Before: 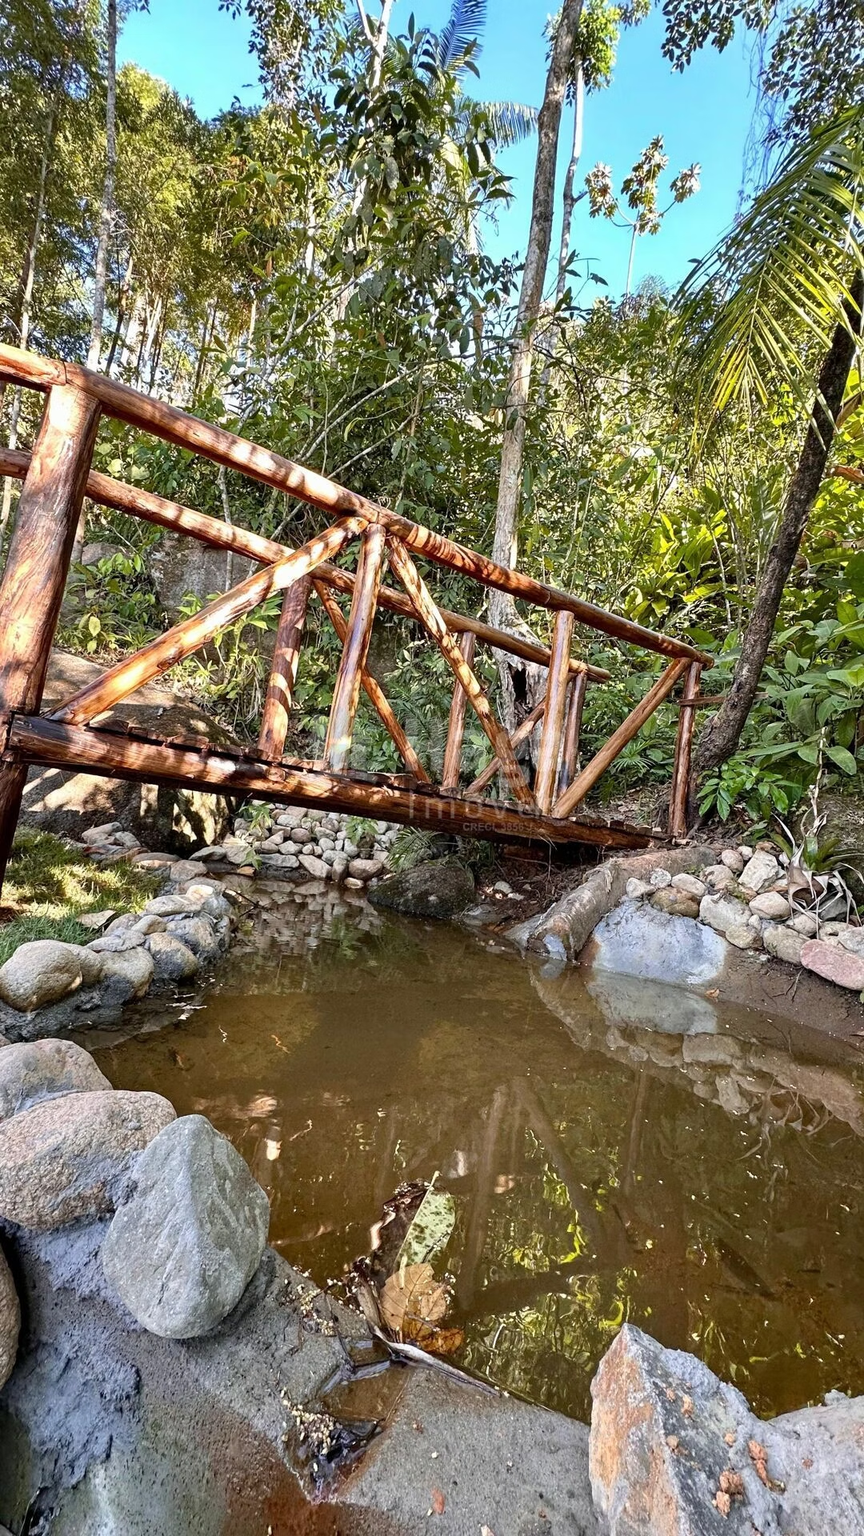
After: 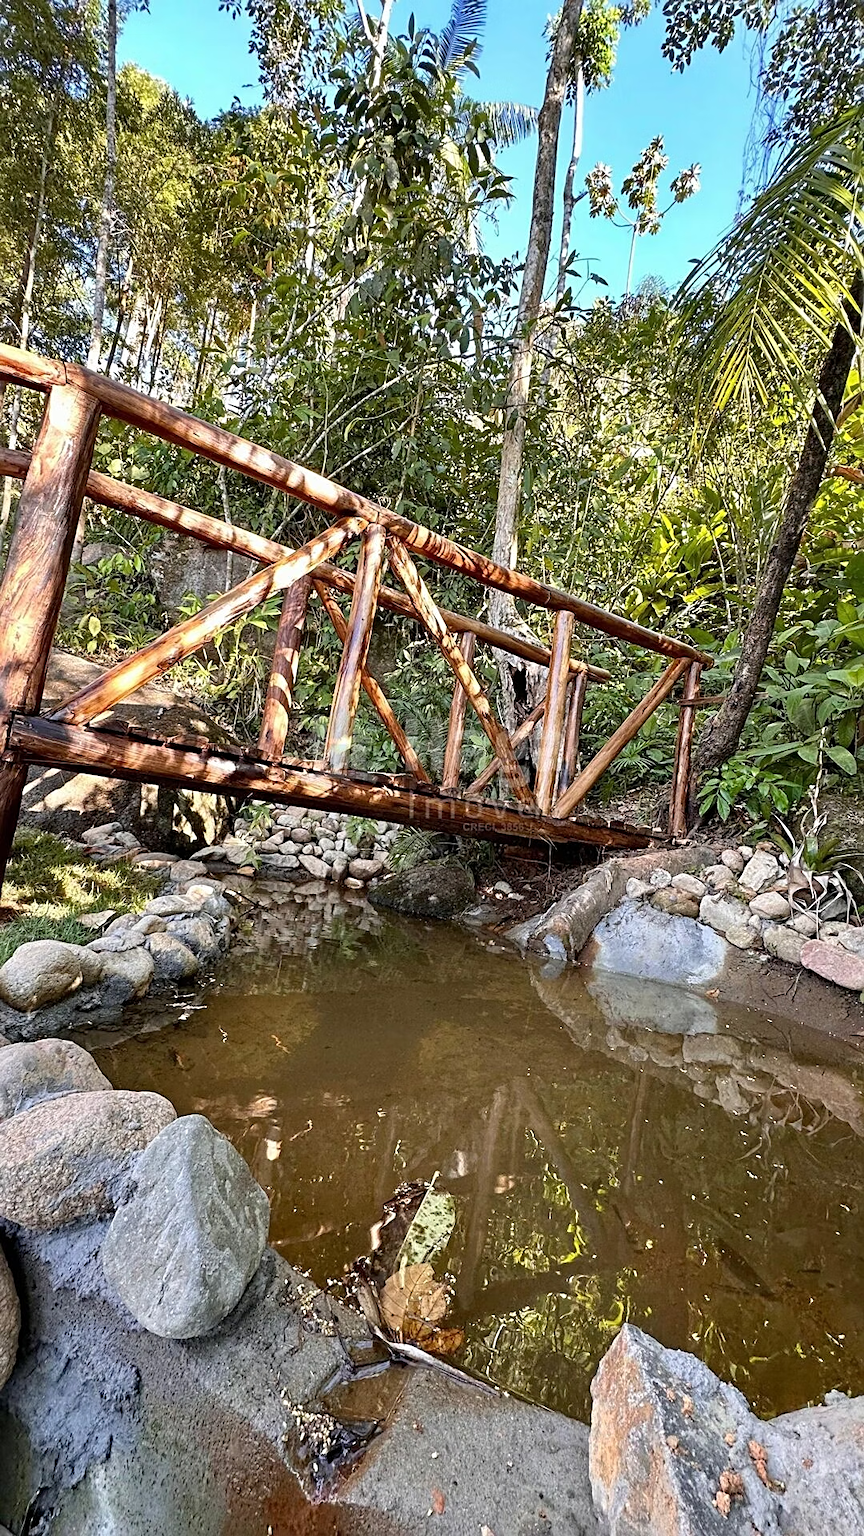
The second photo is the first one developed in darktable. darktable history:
sharpen: radius 2.526, amount 0.321
